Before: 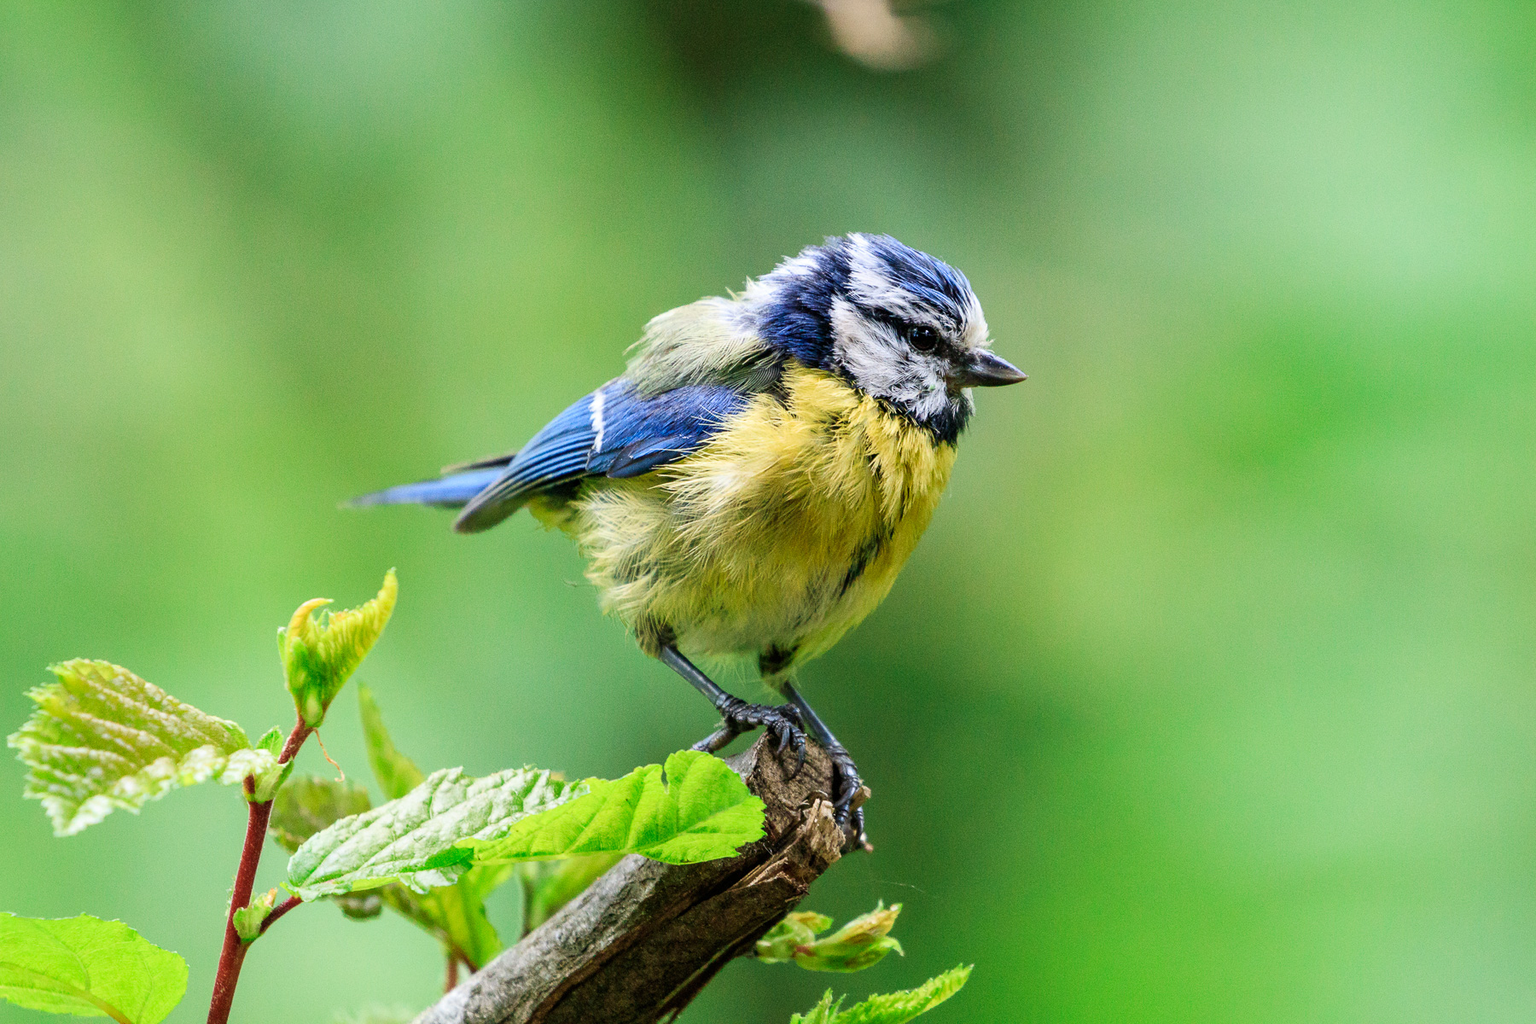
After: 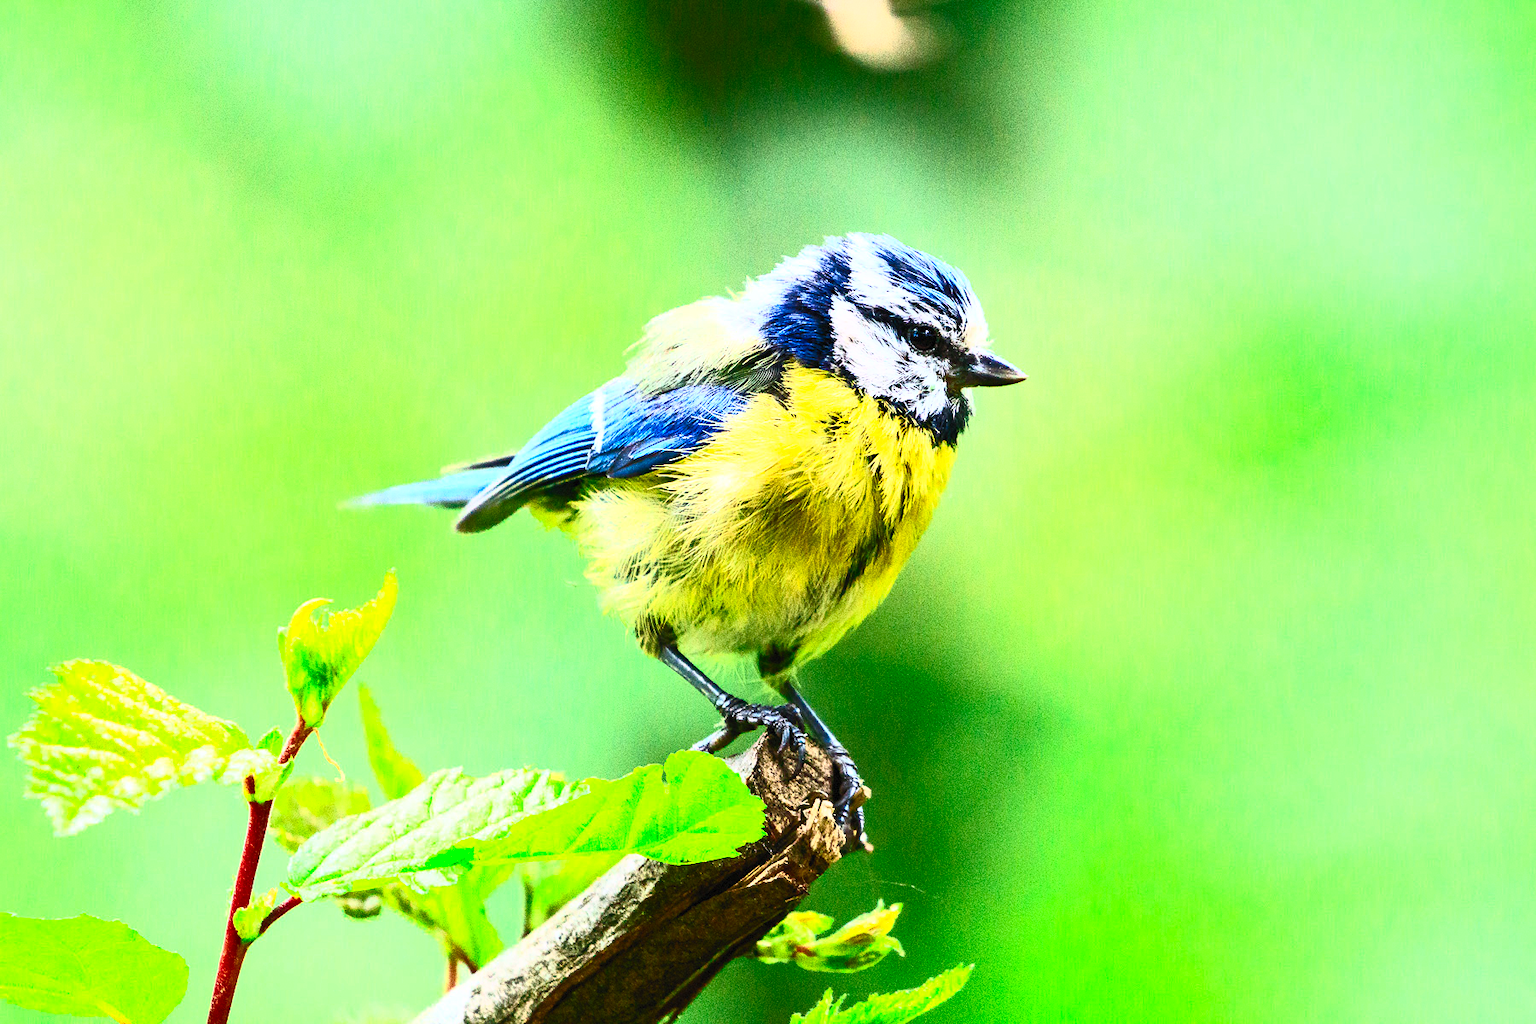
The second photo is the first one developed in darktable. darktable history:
contrast brightness saturation: contrast 0.838, brightness 0.605, saturation 0.606
base curve: curves: ch0 [(0, 0) (0.989, 0.992)]
